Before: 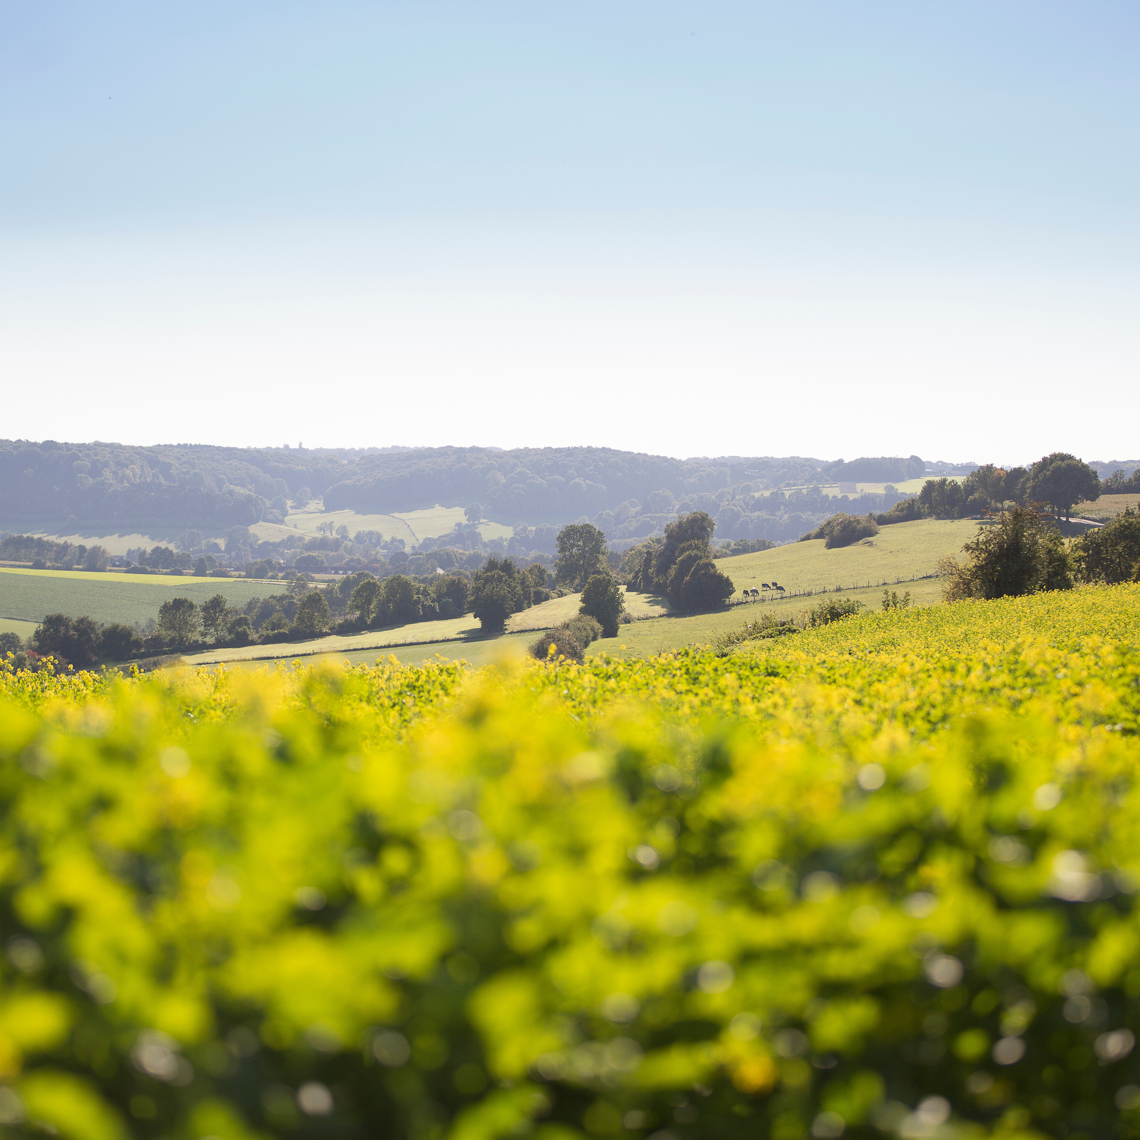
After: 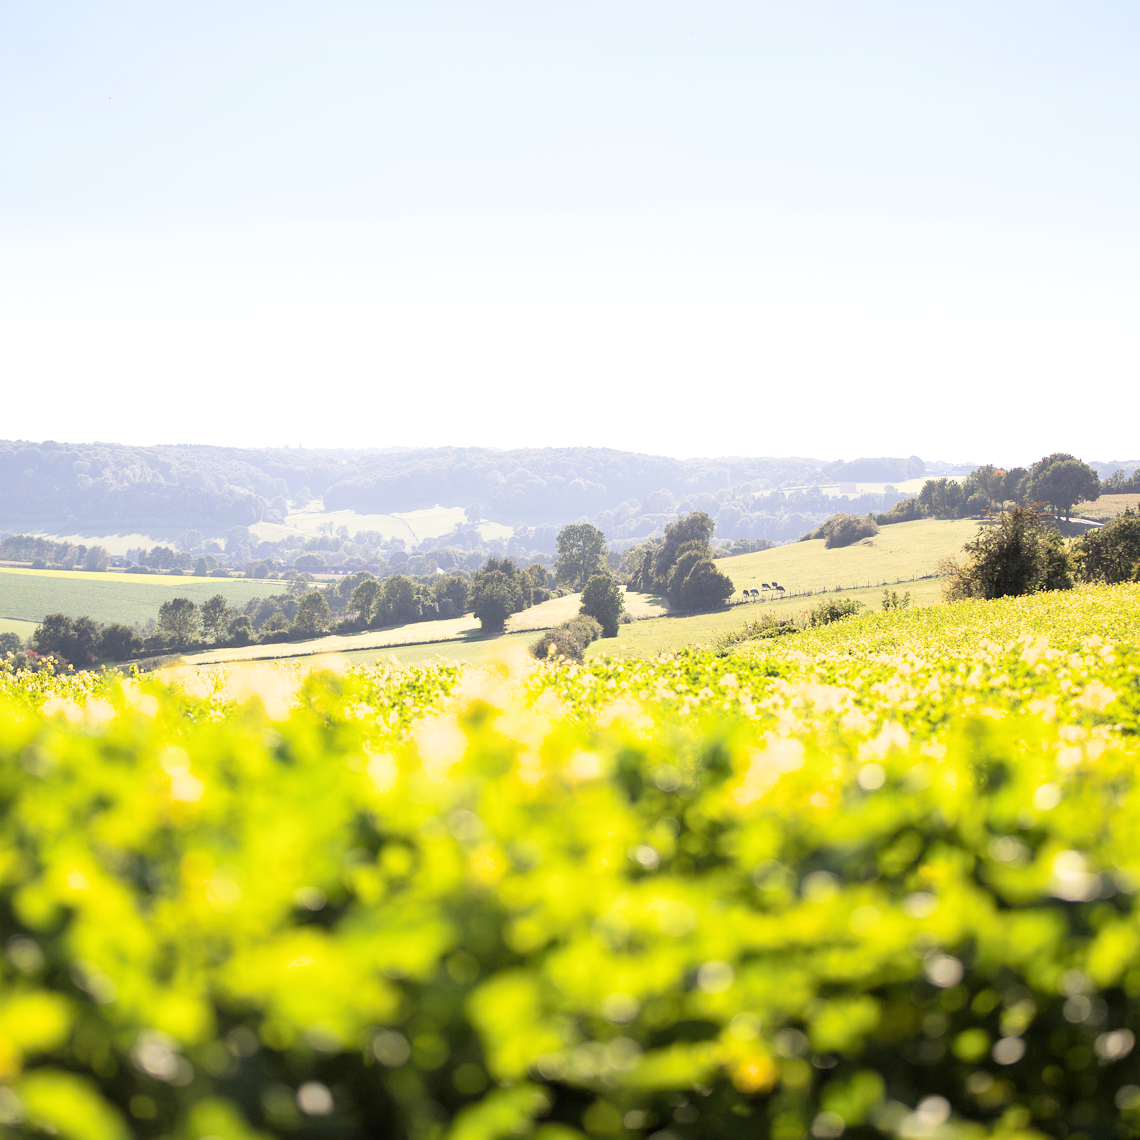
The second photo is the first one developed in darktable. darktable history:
filmic rgb: black relative exposure -5 EV, white relative exposure 3.2 EV, hardness 3.42, contrast 1.2, highlights saturation mix -30%
exposure: black level correction 0, exposure 0.9 EV, compensate highlight preservation false
